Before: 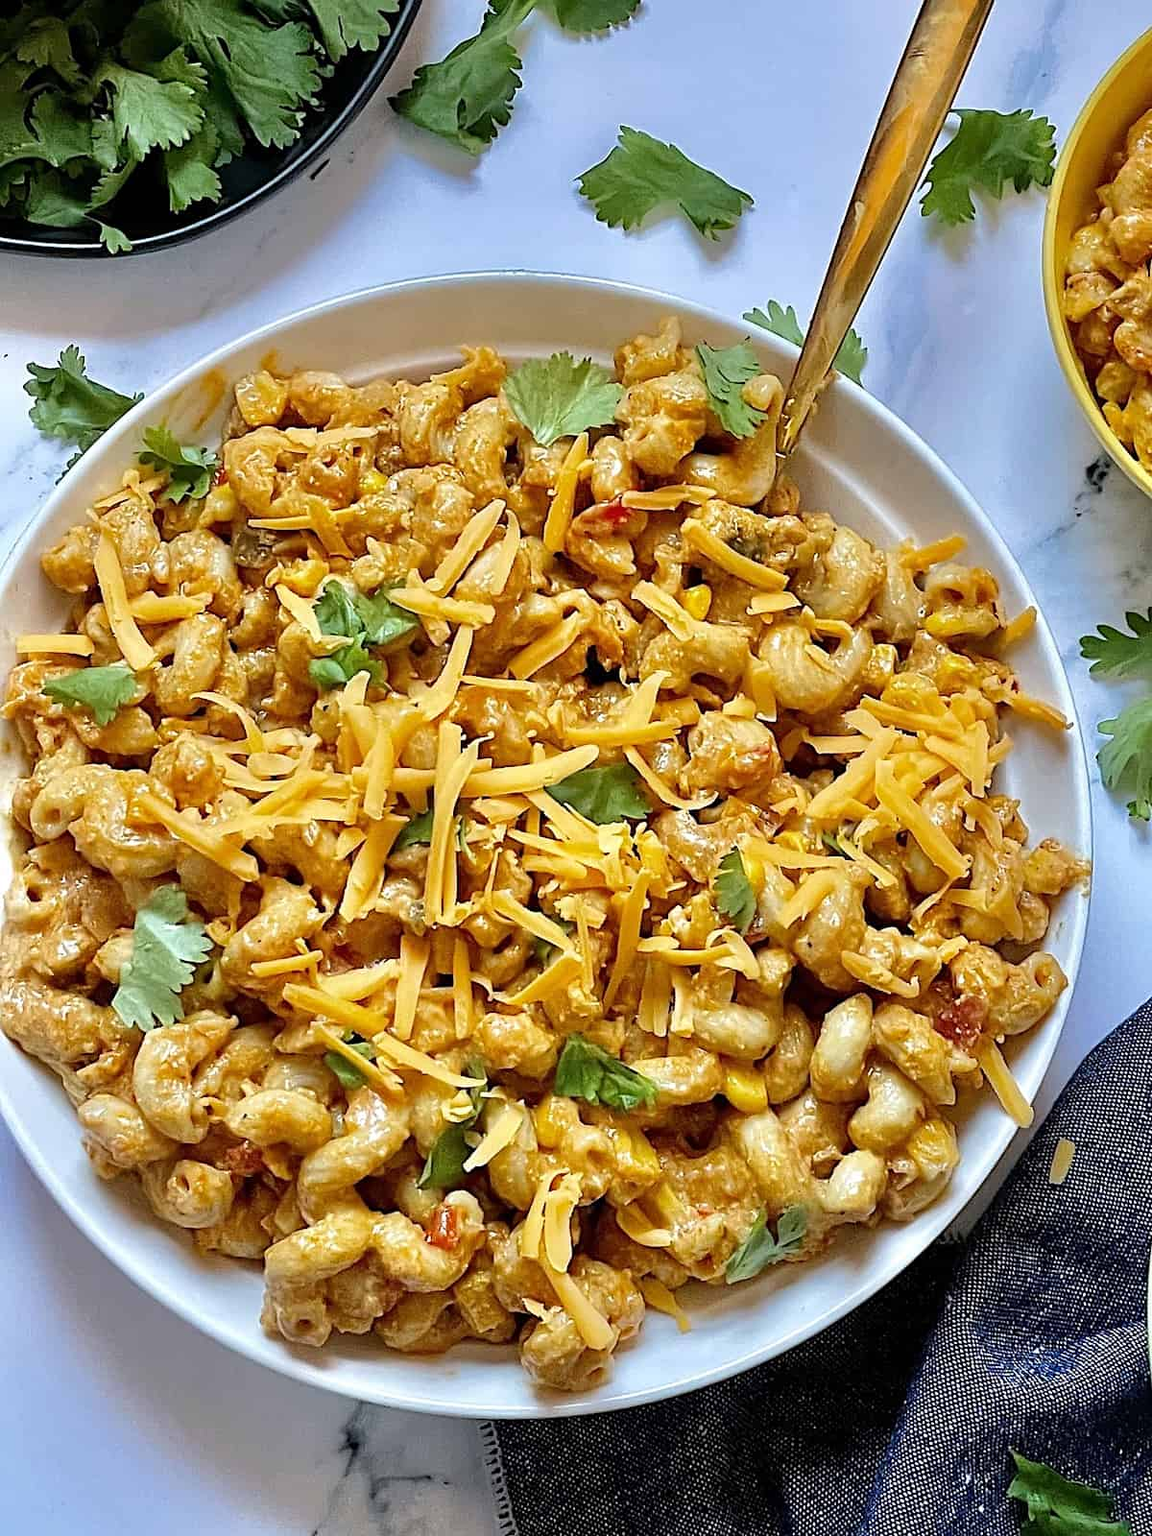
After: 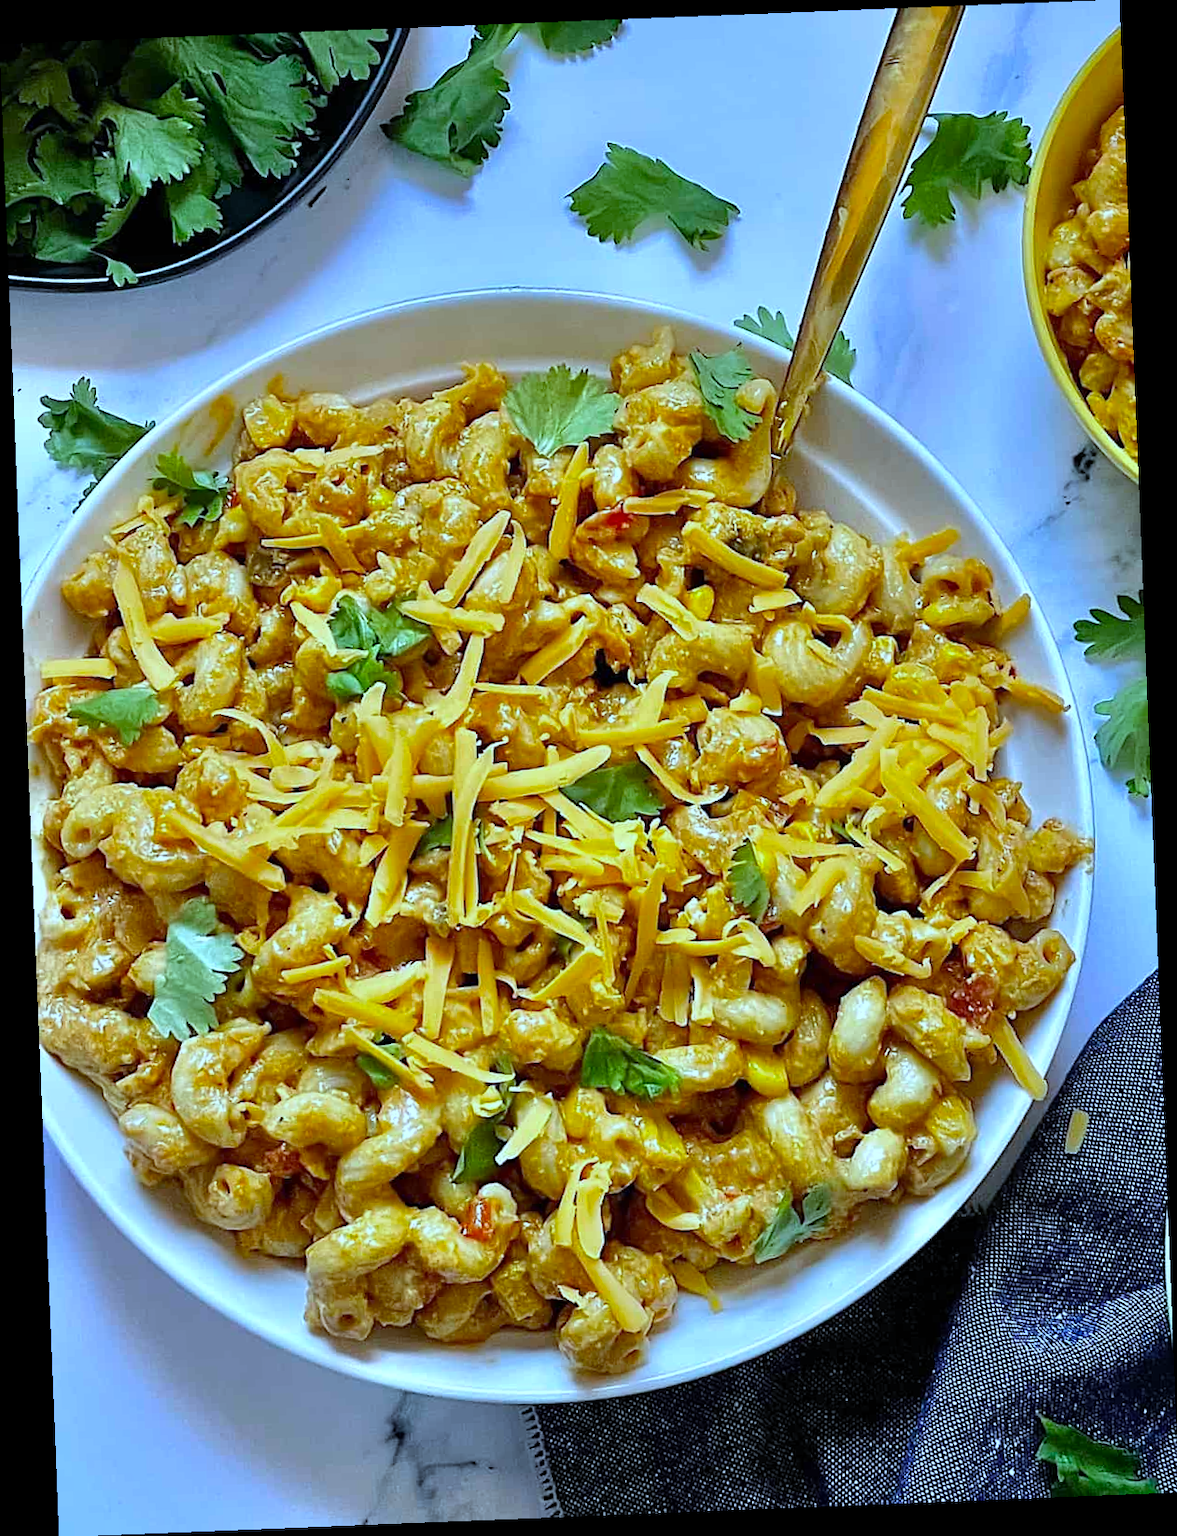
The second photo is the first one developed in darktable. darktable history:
white balance: red 0.871, blue 1.249
color correction: highlights a* -5.94, highlights b* 11.19
rotate and perspective: rotation -2.29°, automatic cropping off
